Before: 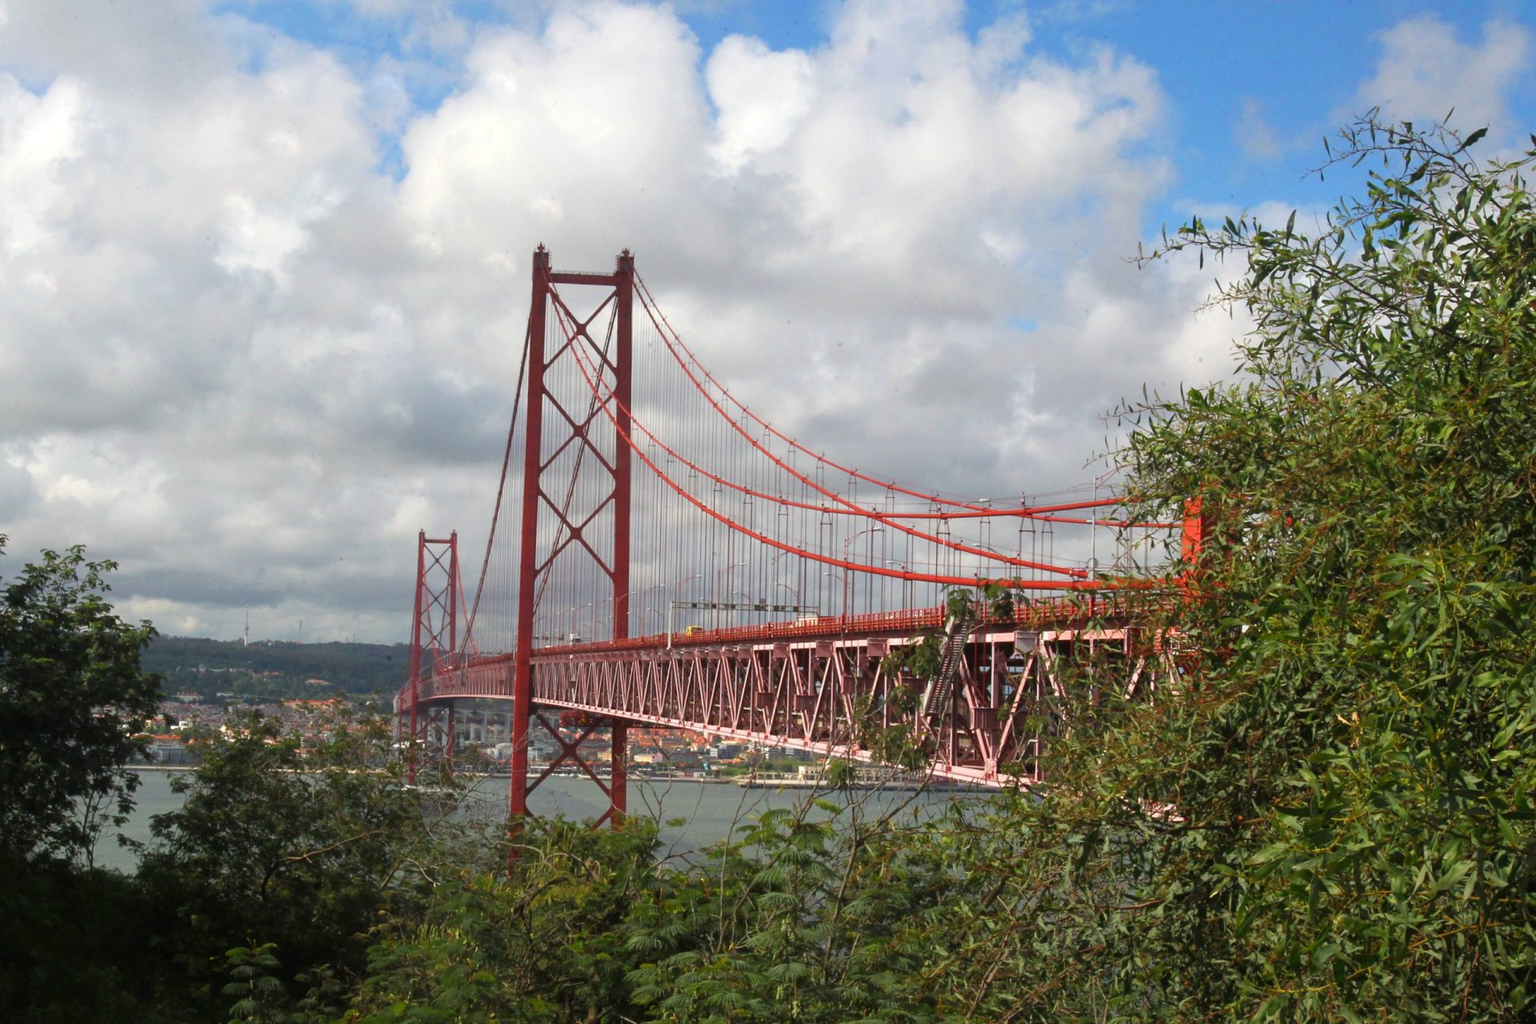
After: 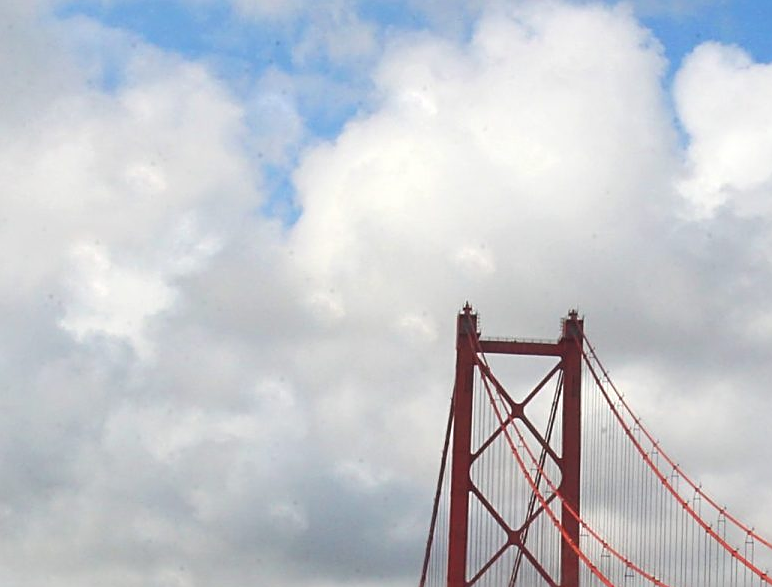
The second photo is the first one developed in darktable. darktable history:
sharpen: amount 0.566
crop and rotate: left 10.92%, top 0.117%, right 48.852%, bottom 53.988%
